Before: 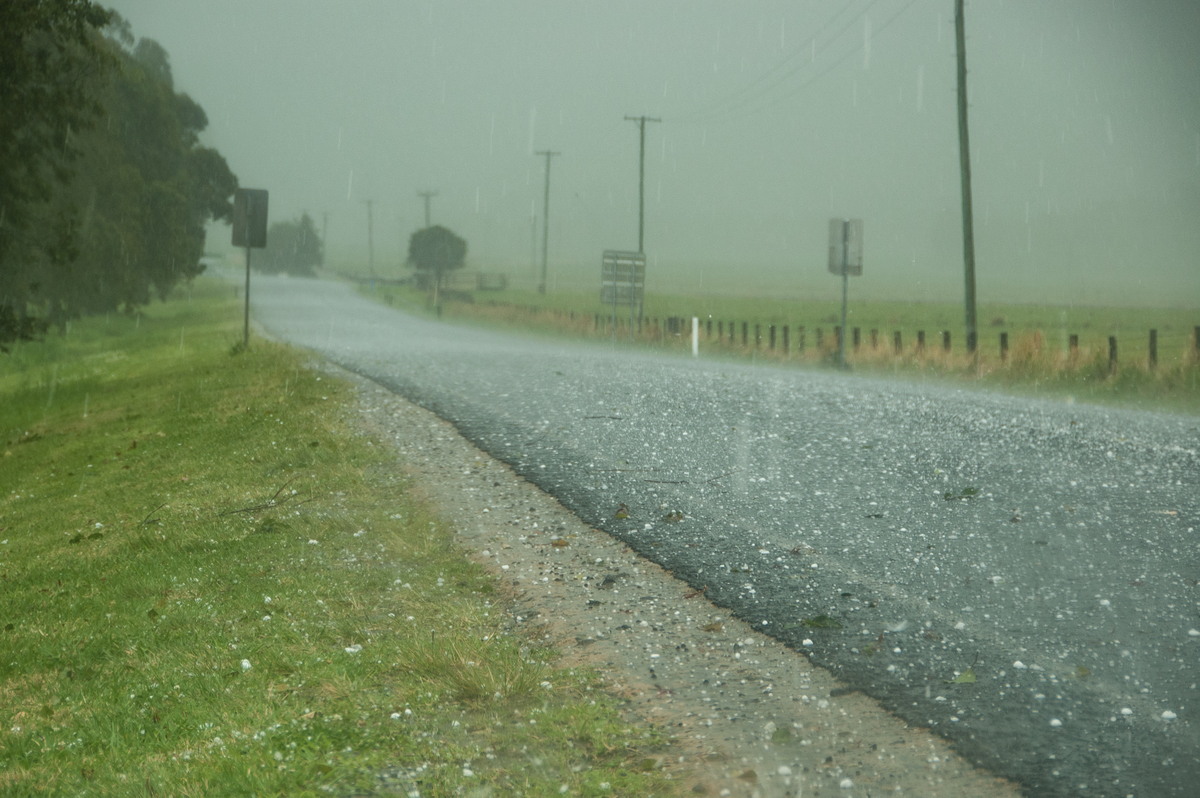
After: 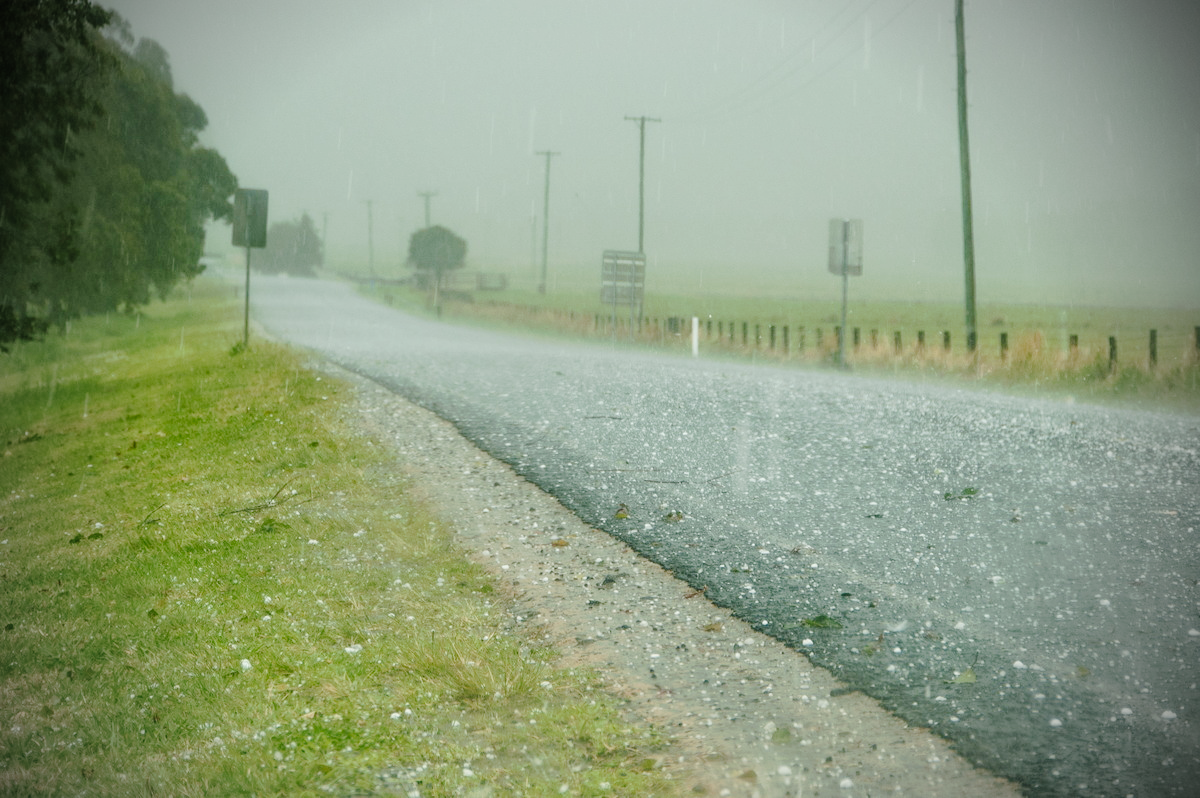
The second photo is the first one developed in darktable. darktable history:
tone curve: curves: ch0 [(0, 0) (0.003, 0.002) (0.011, 0.007) (0.025, 0.014) (0.044, 0.023) (0.069, 0.033) (0.1, 0.052) (0.136, 0.081) (0.177, 0.134) (0.224, 0.205) (0.277, 0.296) (0.335, 0.401) (0.399, 0.501) (0.468, 0.589) (0.543, 0.658) (0.623, 0.738) (0.709, 0.804) (0.801, 0.871) (0.898, 0.93) (1, 1)], preserve colors none
vignetting: fall-off start 75%, brightness -0.692, width/height ratio 1.084
